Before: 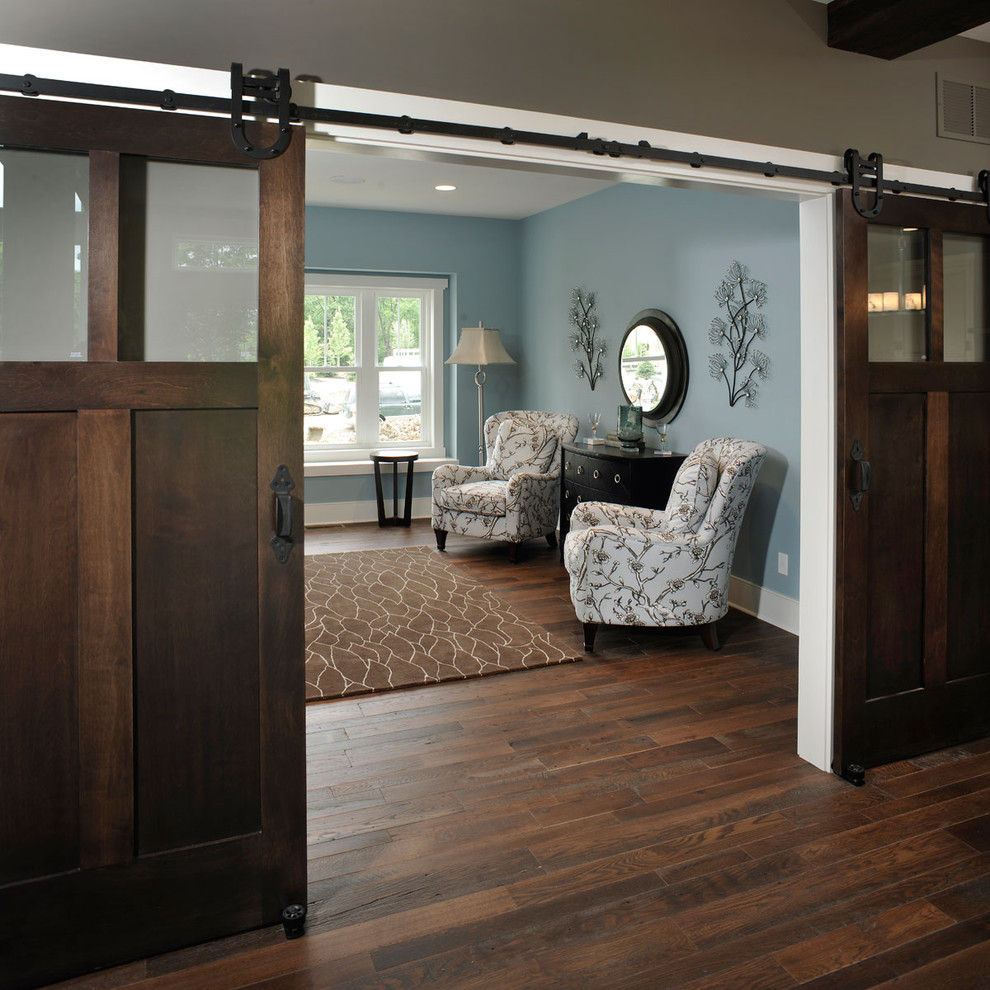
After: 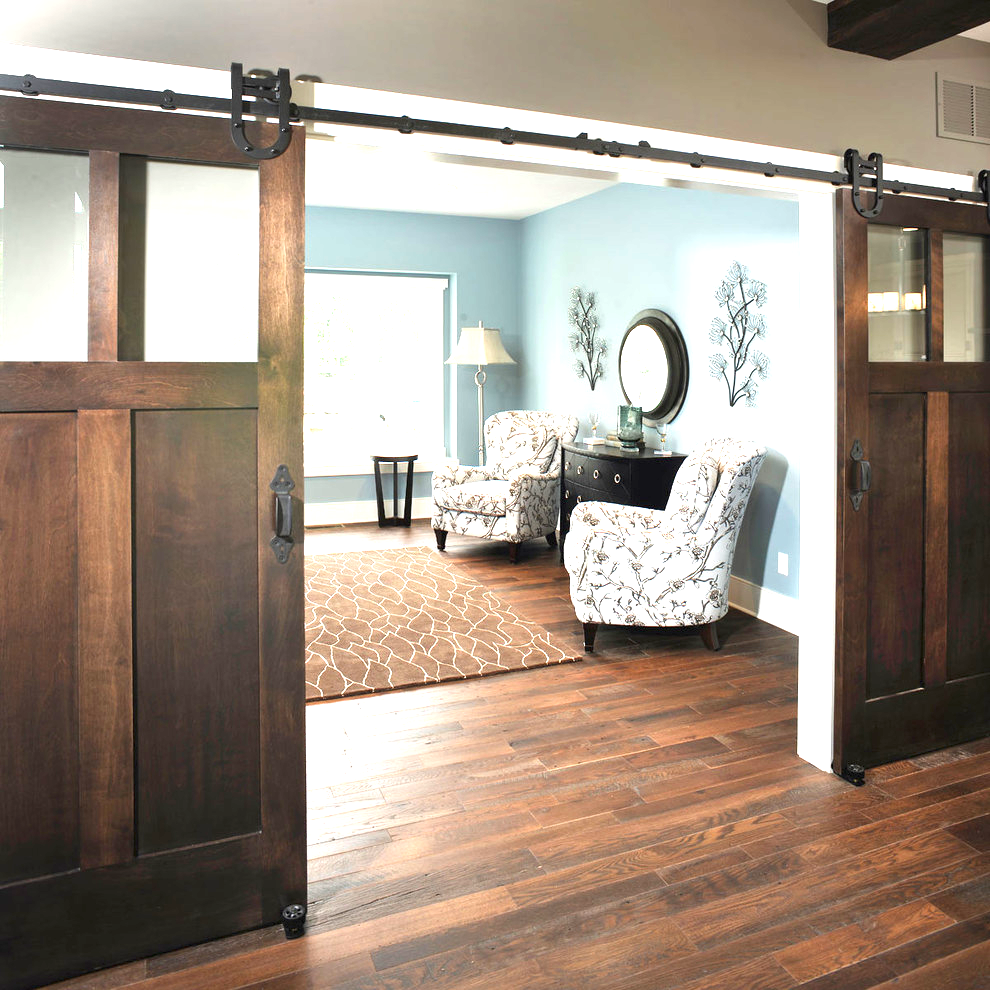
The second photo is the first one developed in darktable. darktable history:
exposure: black level correction 0, exposure 1.927 EV, compensate exposure bias true, compensate highlight preservation false
